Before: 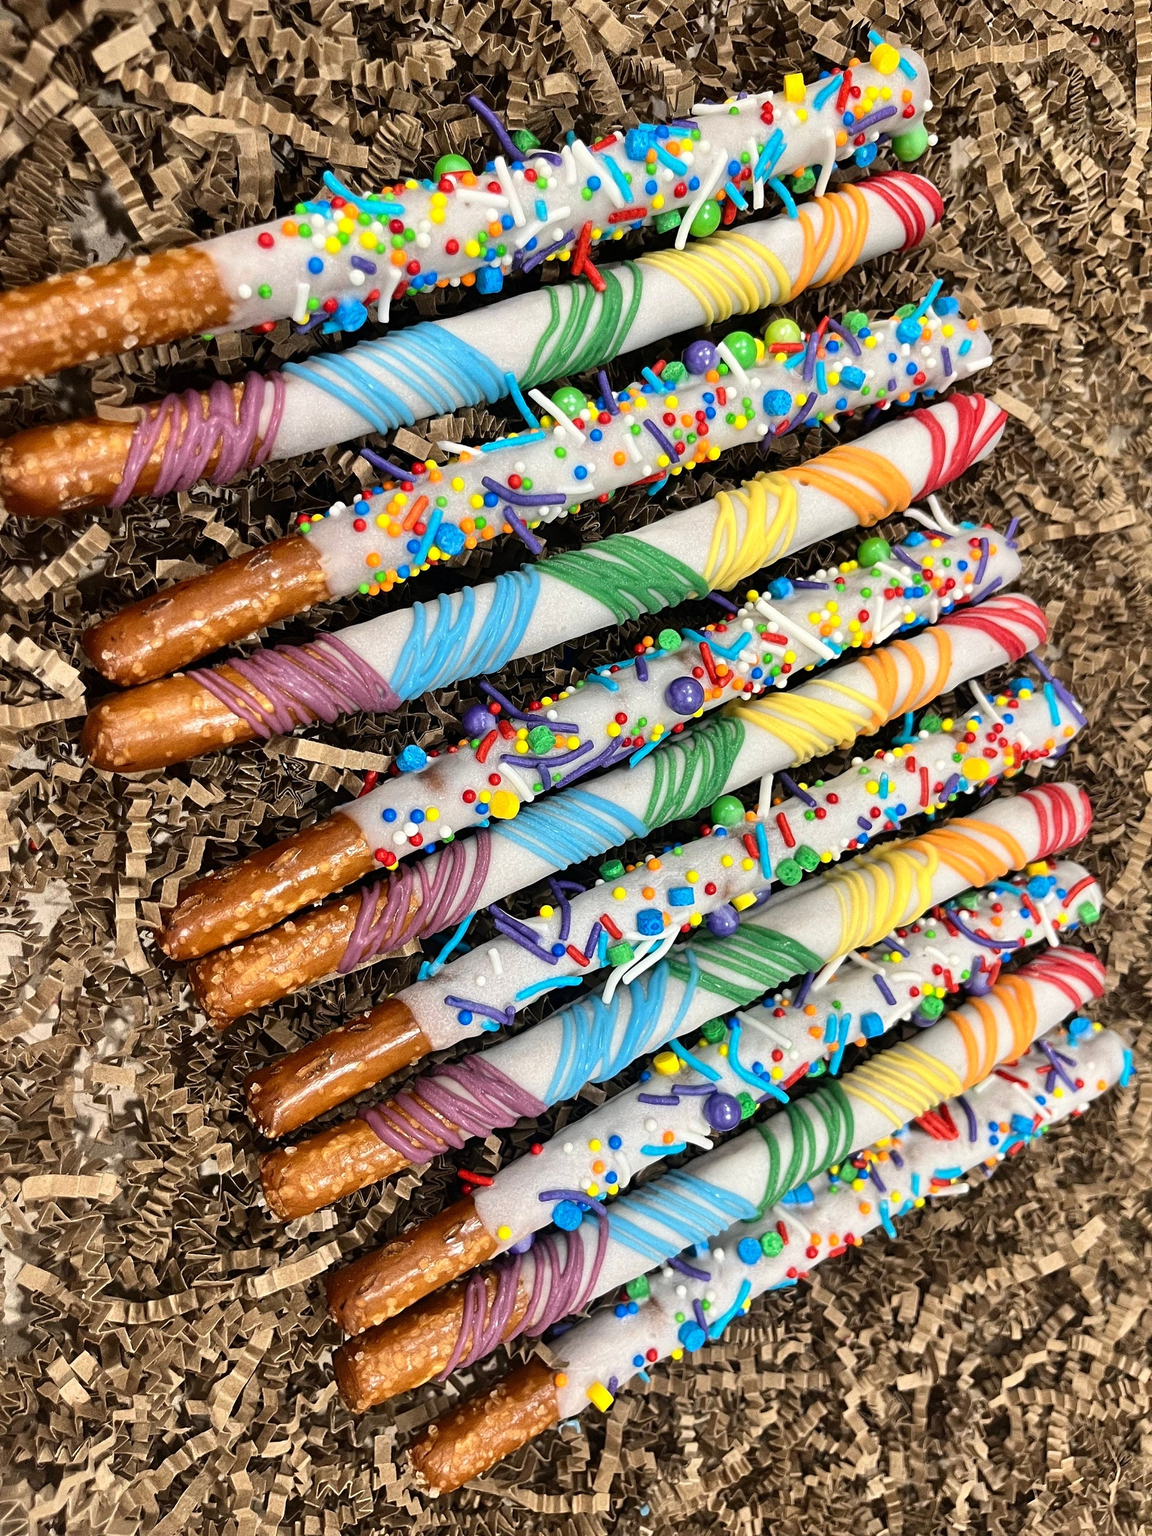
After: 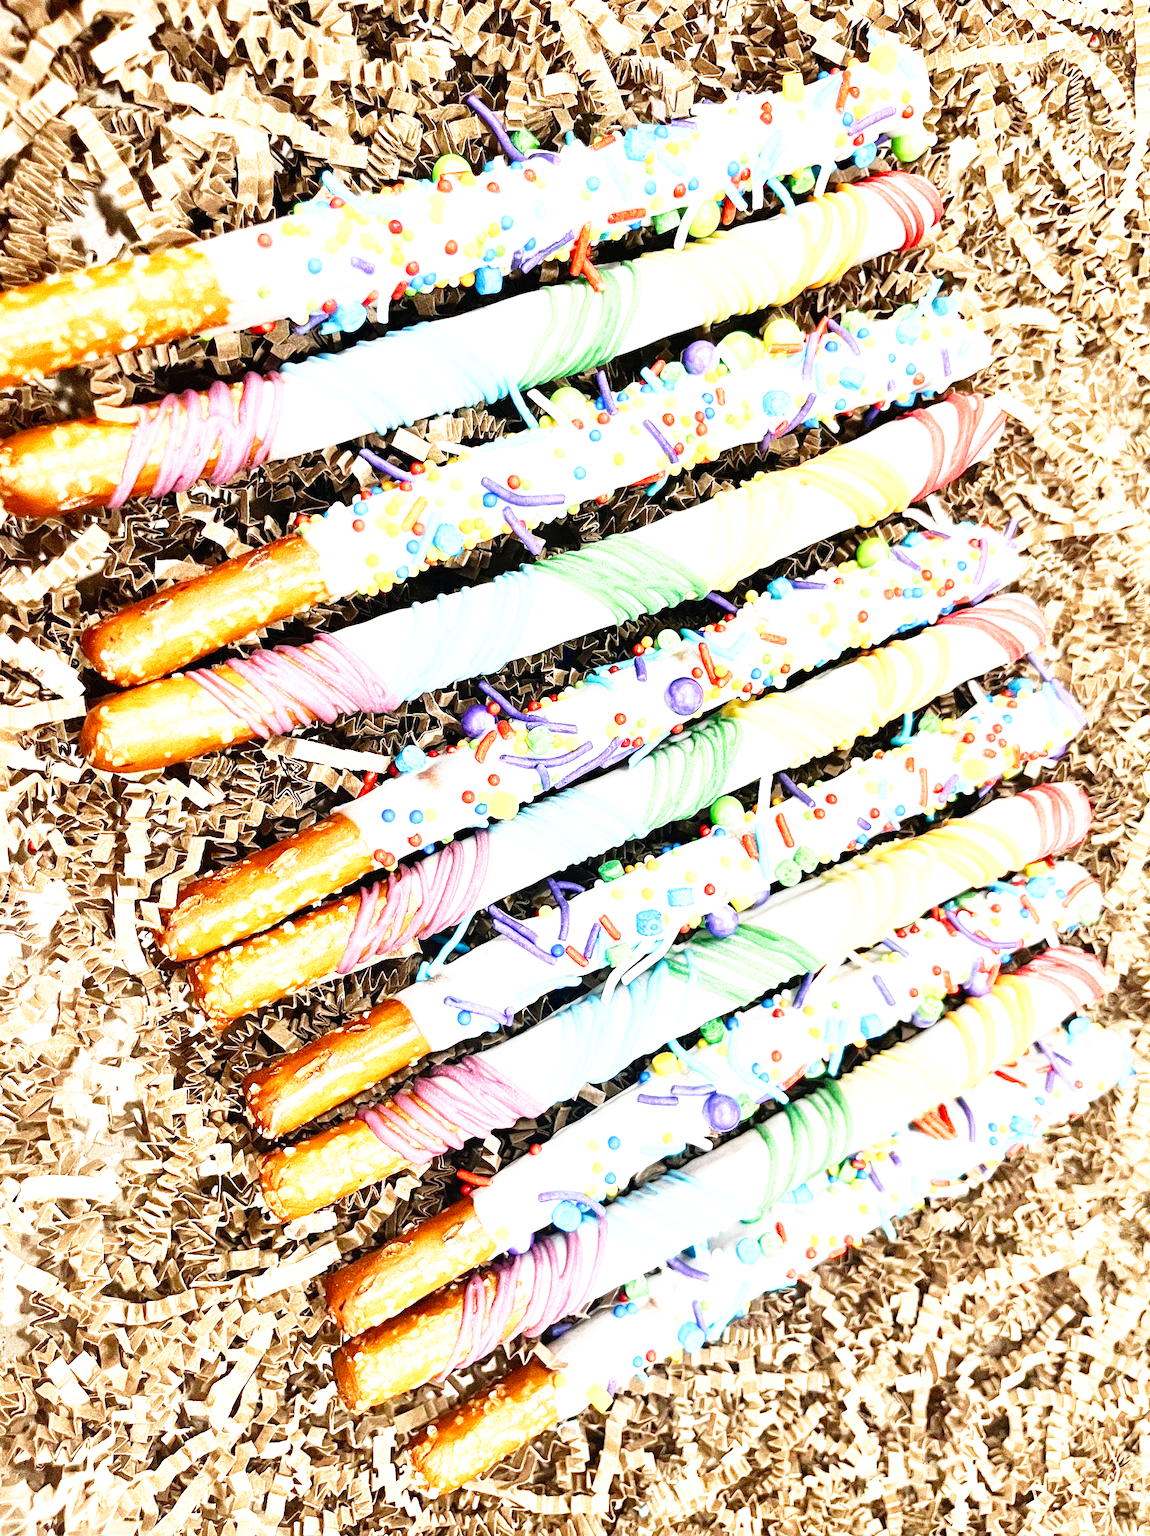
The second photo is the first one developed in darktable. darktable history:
crop and rotate: left 0.126%
base curve: curves: ch0 [(0, 0) (0.012, 0.01) (0.073, 0.168) (0.31, 0.711) (0.645, 0.957) (1, 1)], preserve colors none
exposure: black level correction 0, exposure 1.45 EV, compensate exposure bias true, compensate highlight preservation false
